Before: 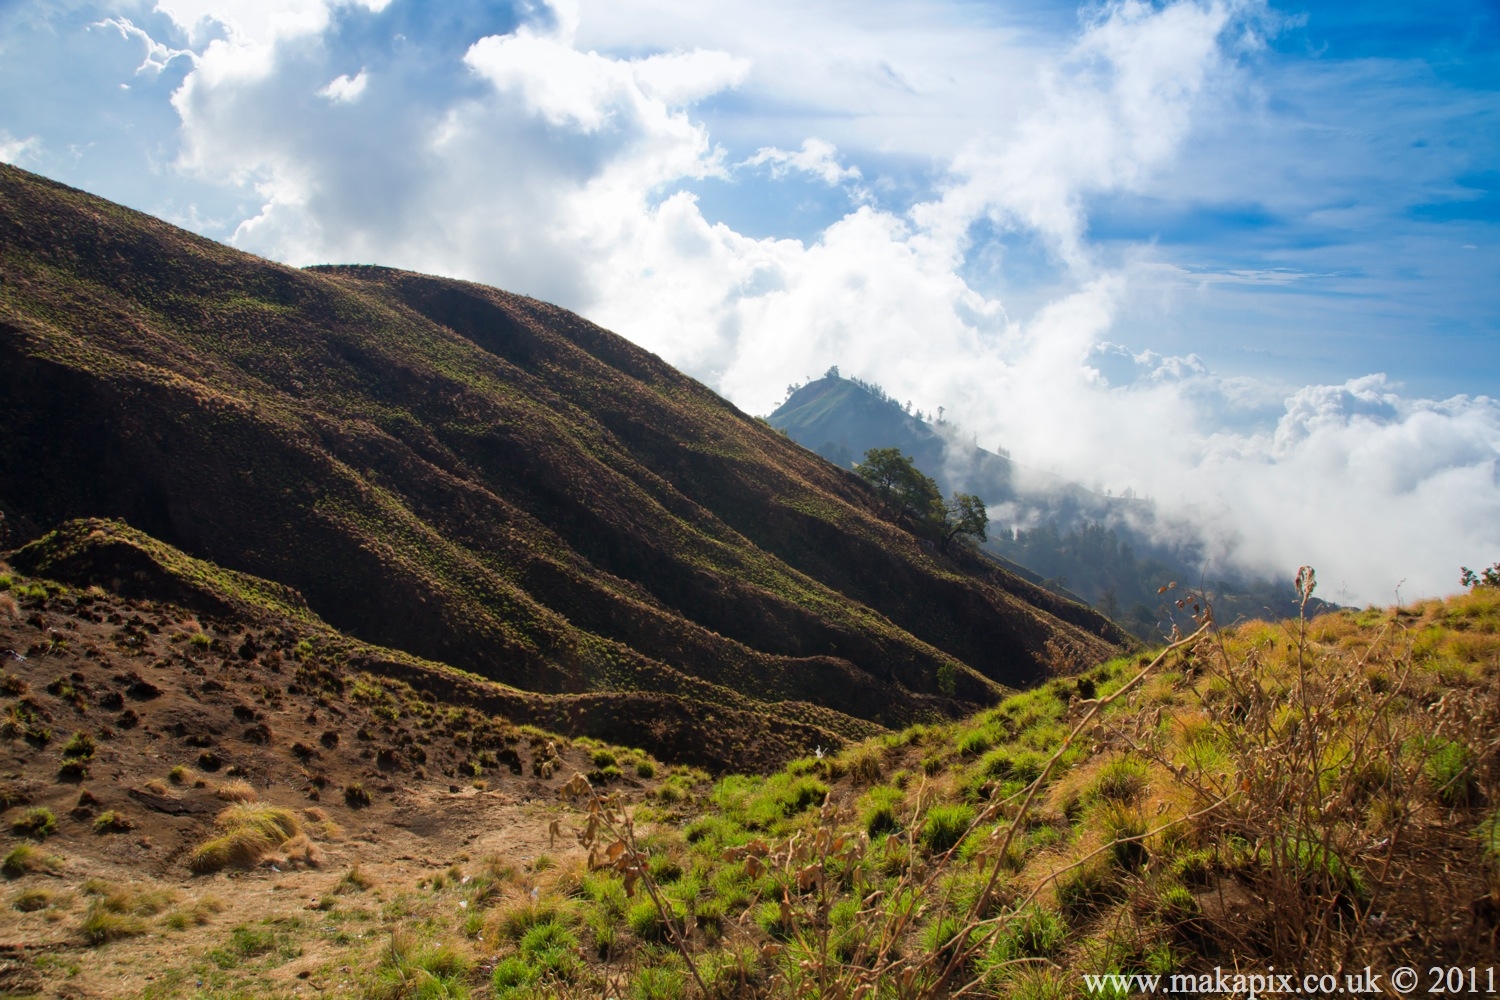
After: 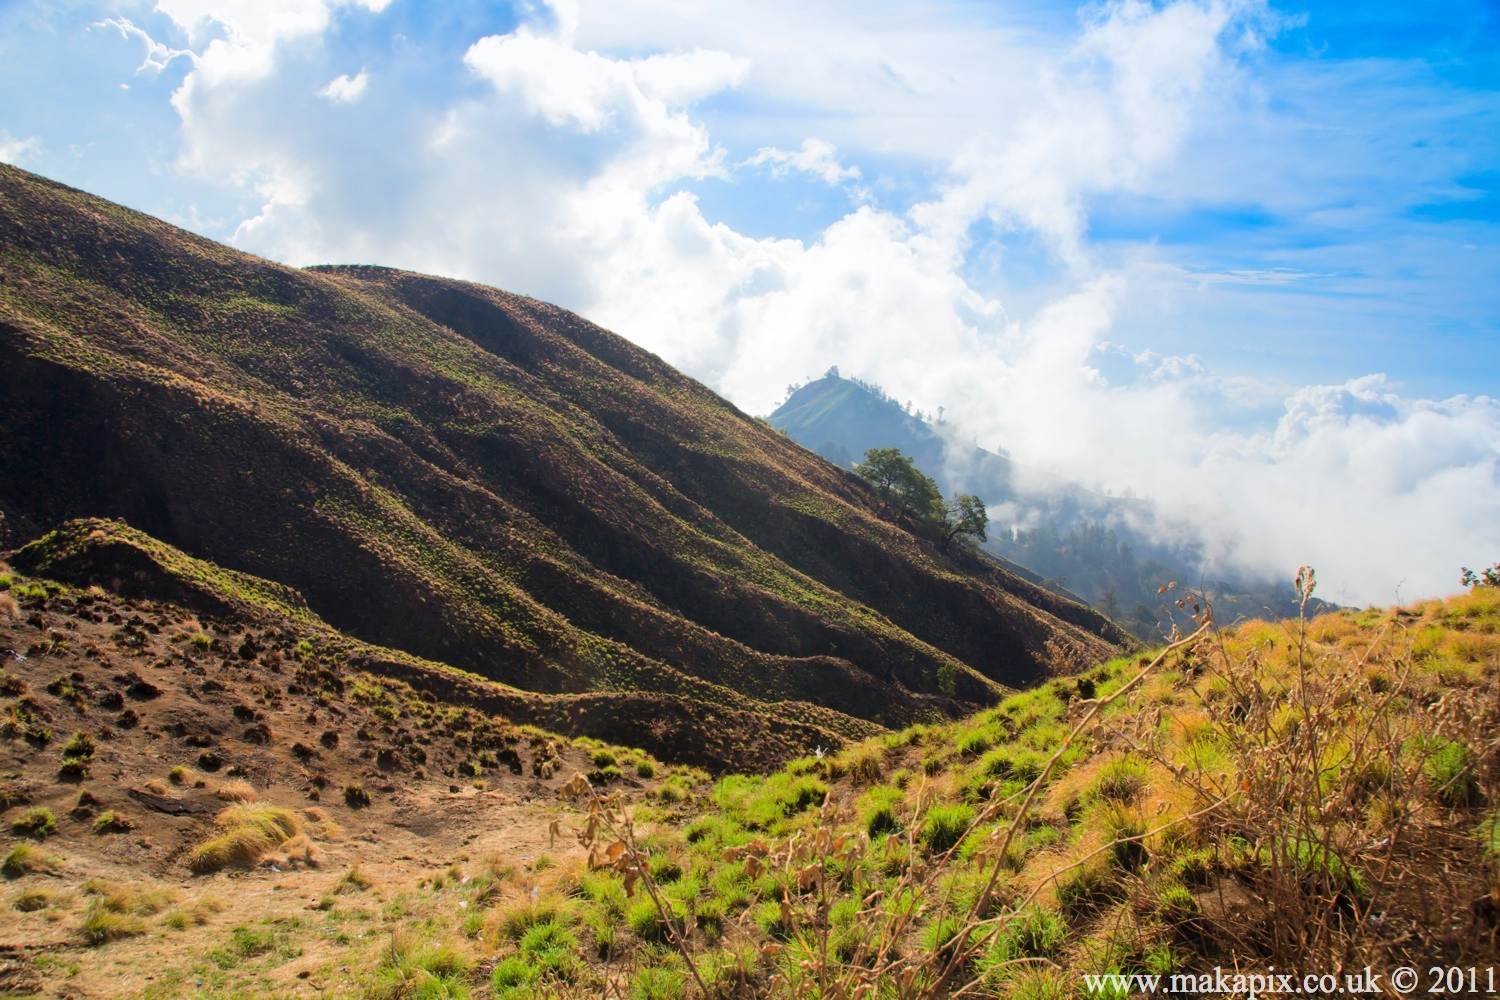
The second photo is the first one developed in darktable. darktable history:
base curve: curves: ch0 [(0, 0) (0.158, 0.273) (0.879, 0.895) (1, 1)]
